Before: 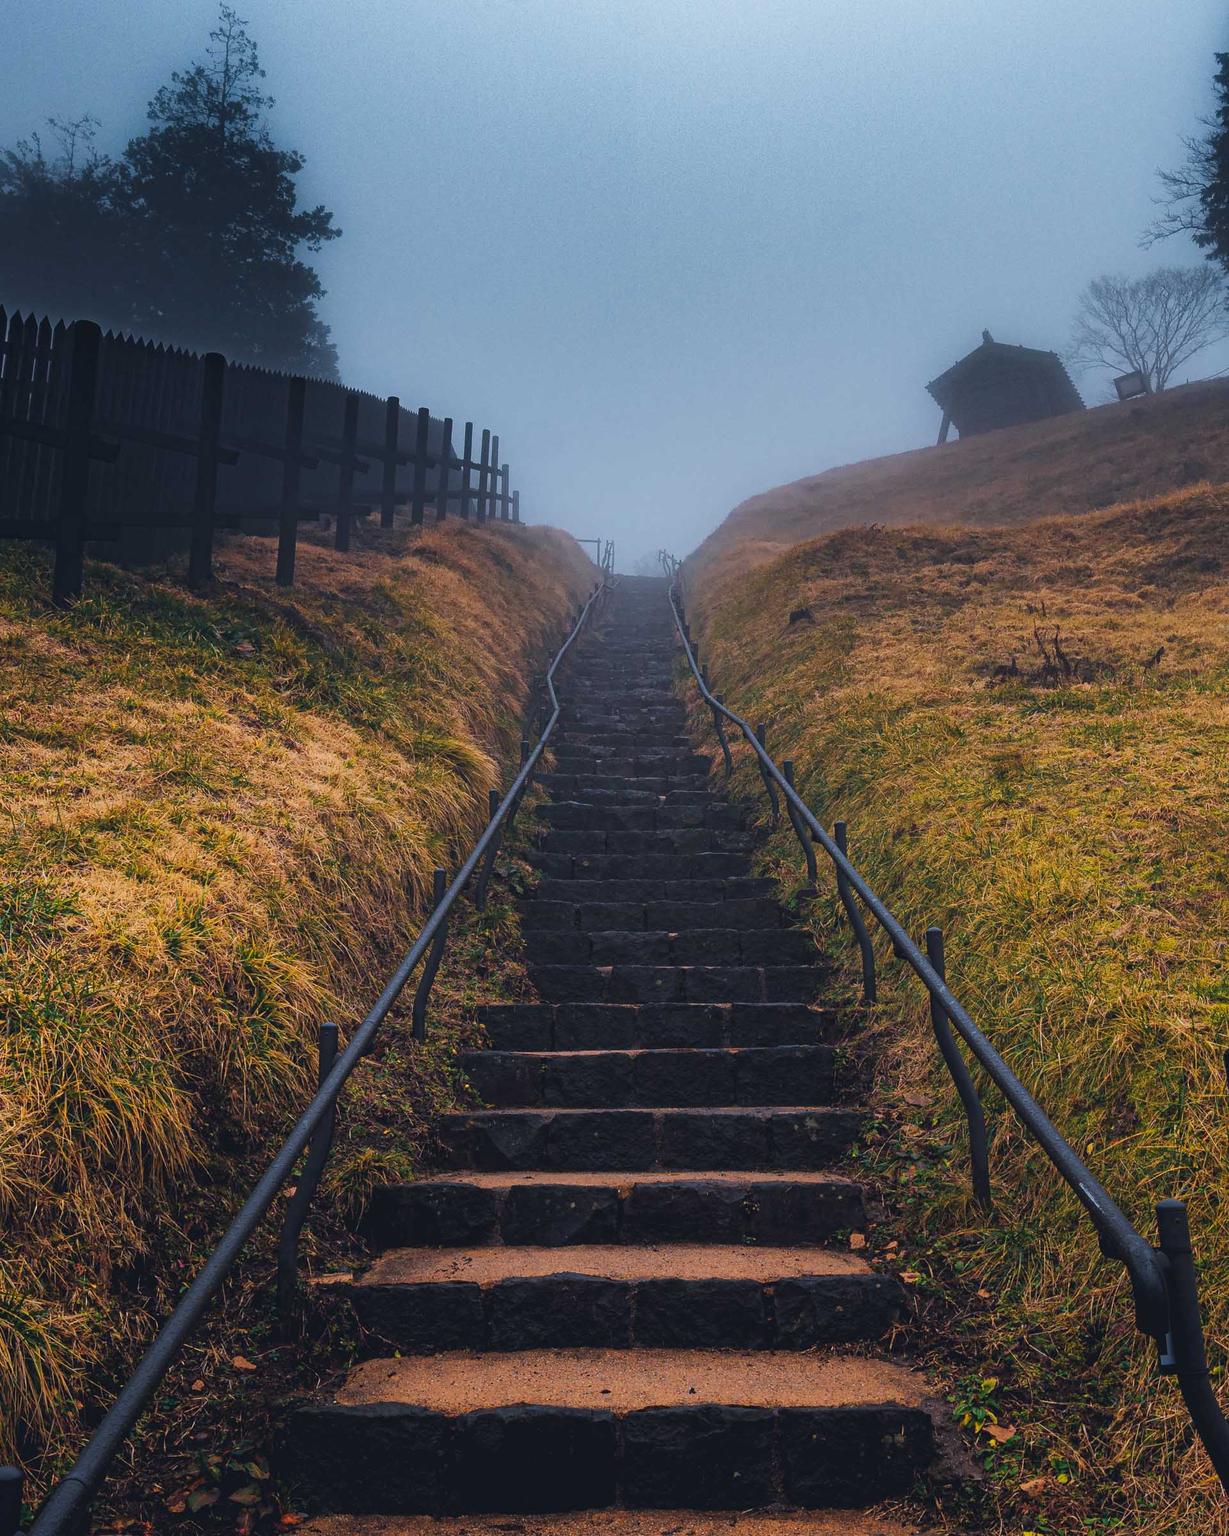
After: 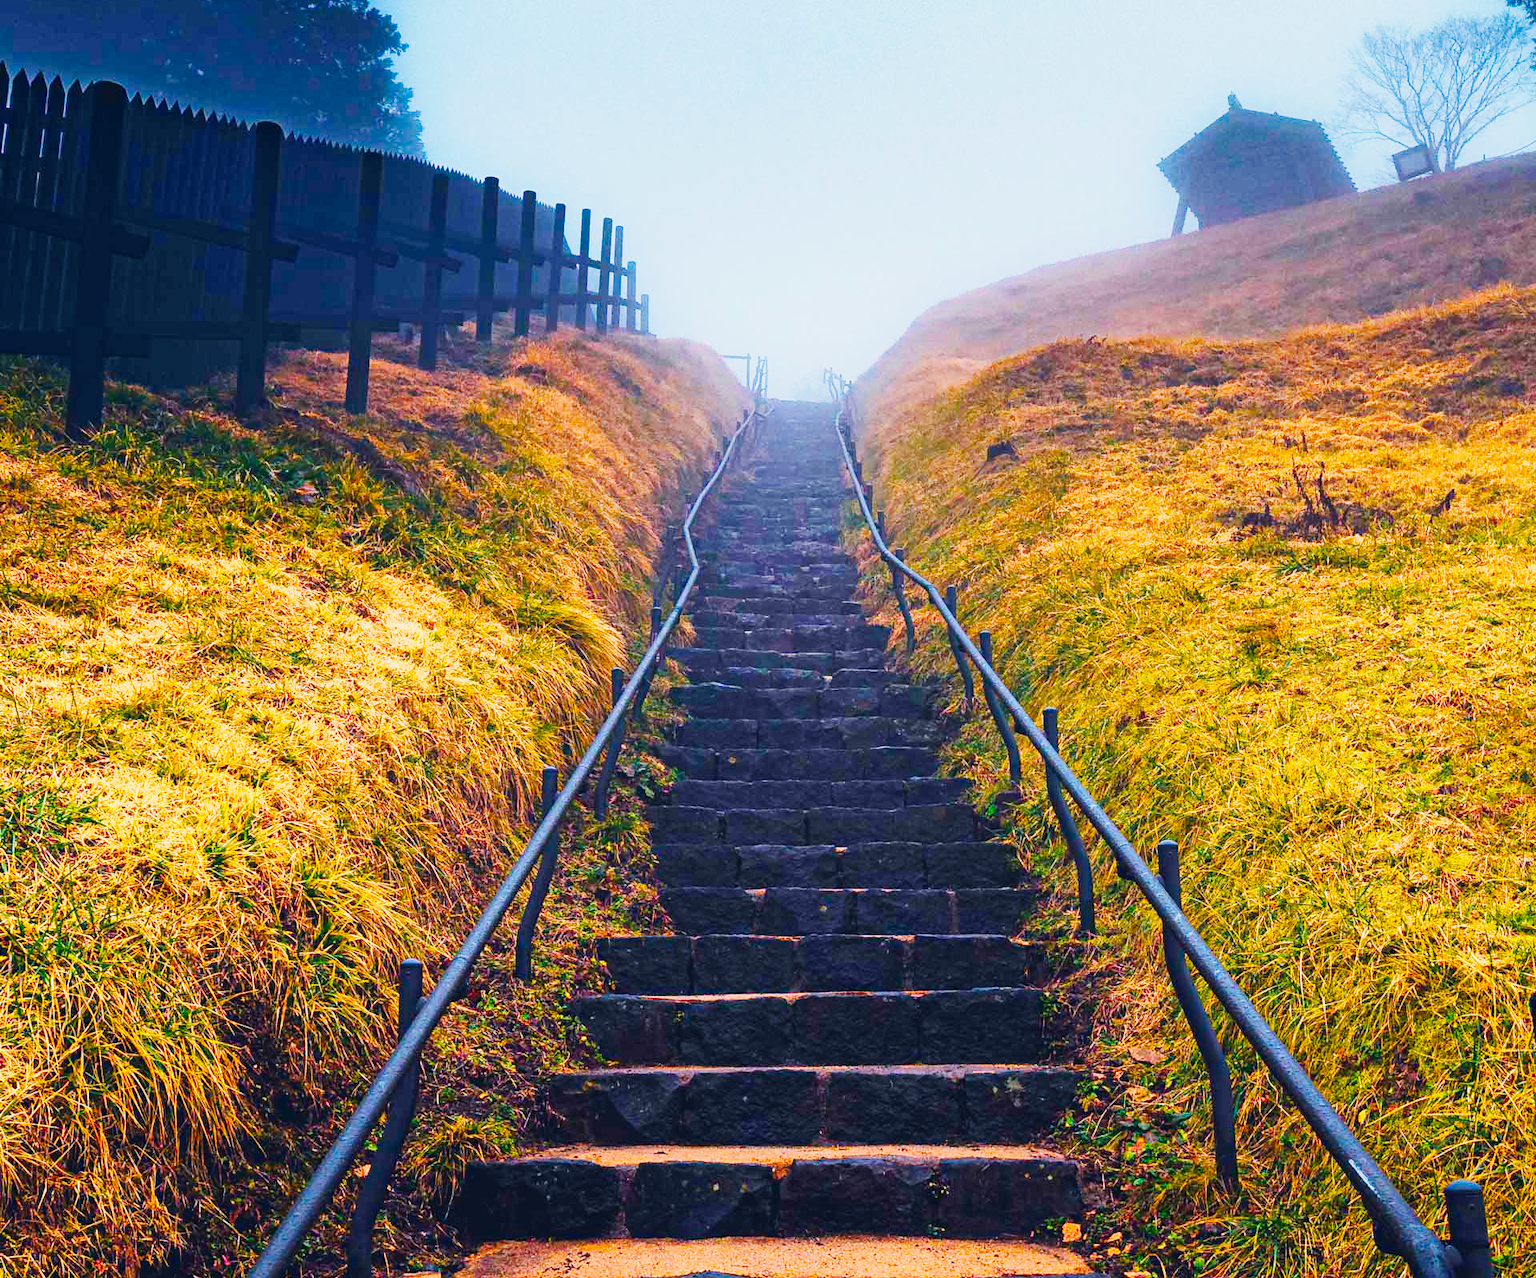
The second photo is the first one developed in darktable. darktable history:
crop: top 16.656%, bottom 16.72%
base curve: curves: ch0 [(0, 0) (0, 0.001) (0.001, 0.001) (0.004, 0.002) (0.007, 0.004) (0.015, 0.013) (0.033, 0.045) (0.052, 0.096) (0.075, 0.17) (0.099, 0.241) (0.163, 0.42) (0.219, 0.55) (0.259, 0.616) (0.327, 0.722) (0.365, 0.765) (0.522, 0.873) (0.547, 0.881) (0.689, 0.919) (0.826, 0.952) (1, 1)], preserve colors none
color balance rgb: linear chroma grading › shadows 10.445%, linear chroma grading › highlights 10.752%, linear chroma grading › global chroma 14.836%, linear chroma grading › mid-tones 14.878%, perceptual saturation grading › global saturation 20%, perceptual saturation grading › highlights -49.463%, perceptual saturation grading › shadows 24.387%, perceptual brilliance grading › mid-tones 10.642%, perceptual brilliance grading › shadows 15.105%
